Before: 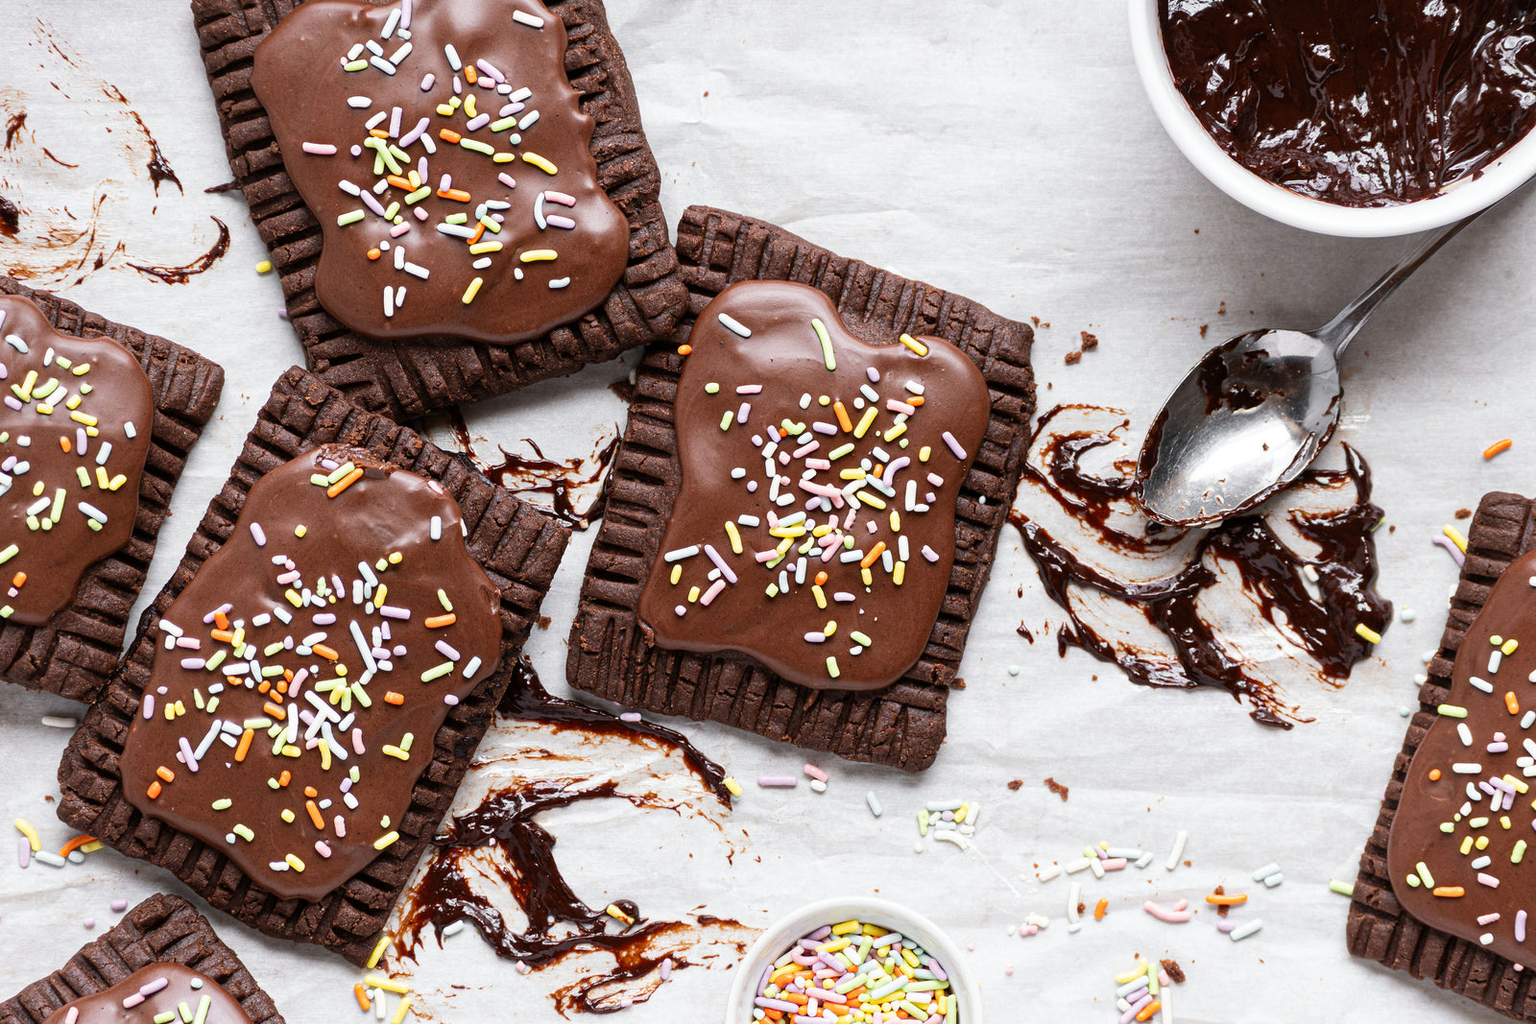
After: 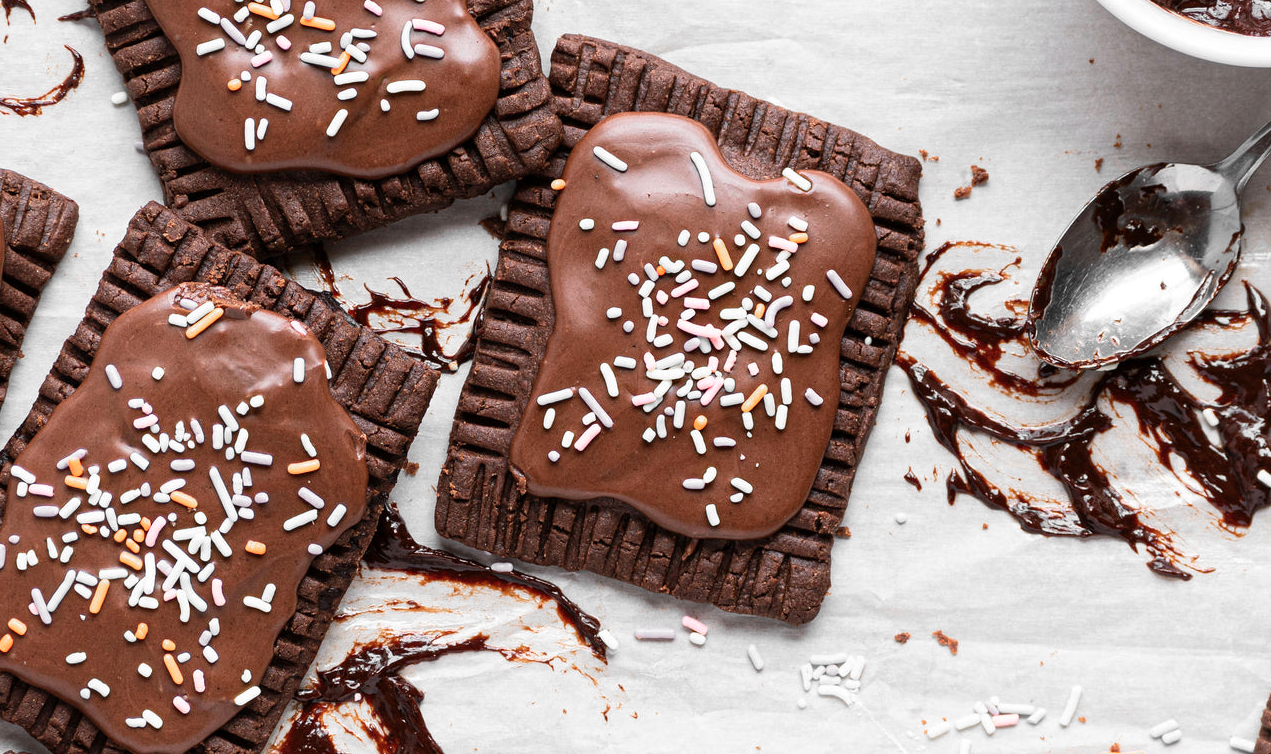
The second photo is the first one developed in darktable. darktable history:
crop: left 9.712%, top 16.928%, right 10.845%, bottom 12.332%
color zones: curves: ch0 [(0, 0.65) (0.096, 0.644) (0.221, 0.539) (0.429, 0.5) (0.571, 0.5) (0.714, 0.5) (0.857, 0.5) (1, 0.65)]; ch1 [(0, 0.5) (0.143, 0.5) (0.257, -0.002) (0.429, 0.04) (0.571, -0.001) (0.714, -0.015) (0.857, 0.024) (1, 0.5)]
